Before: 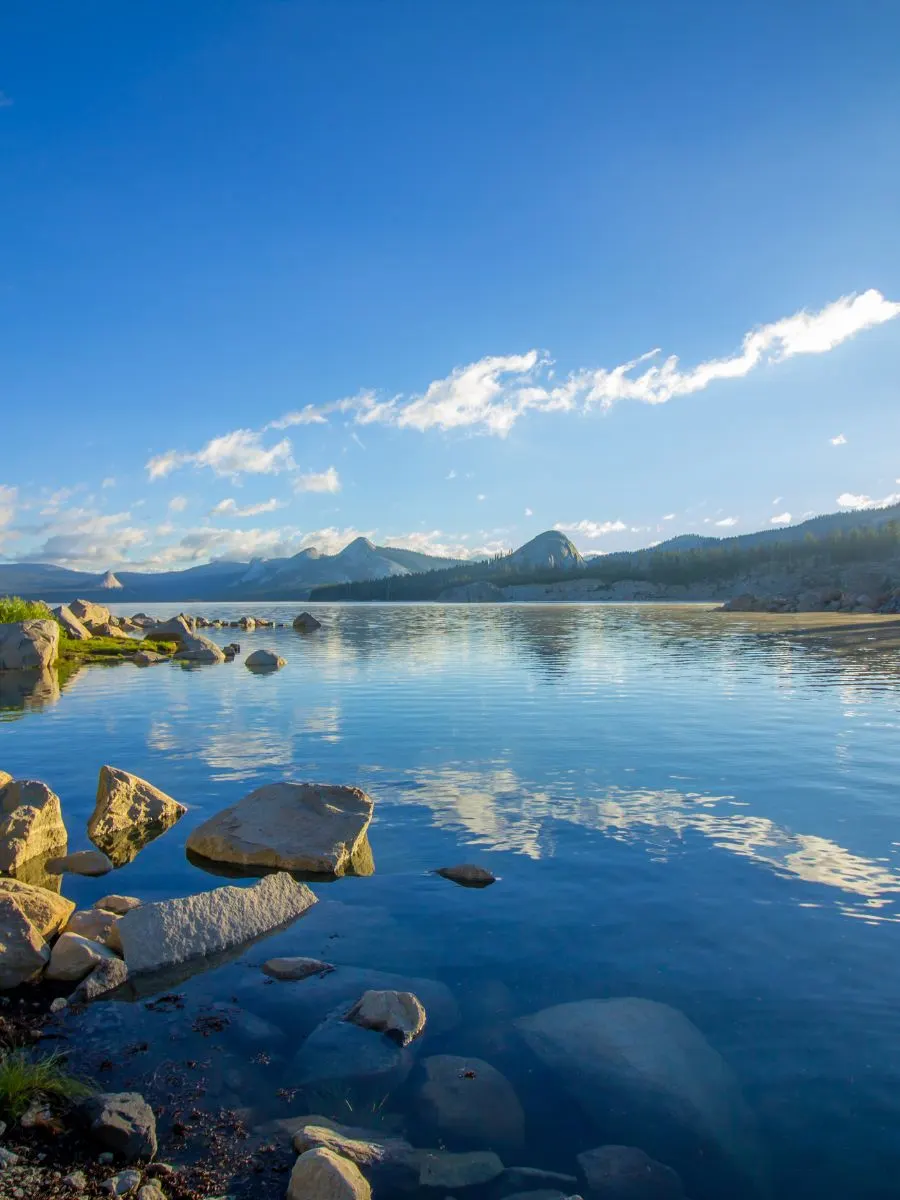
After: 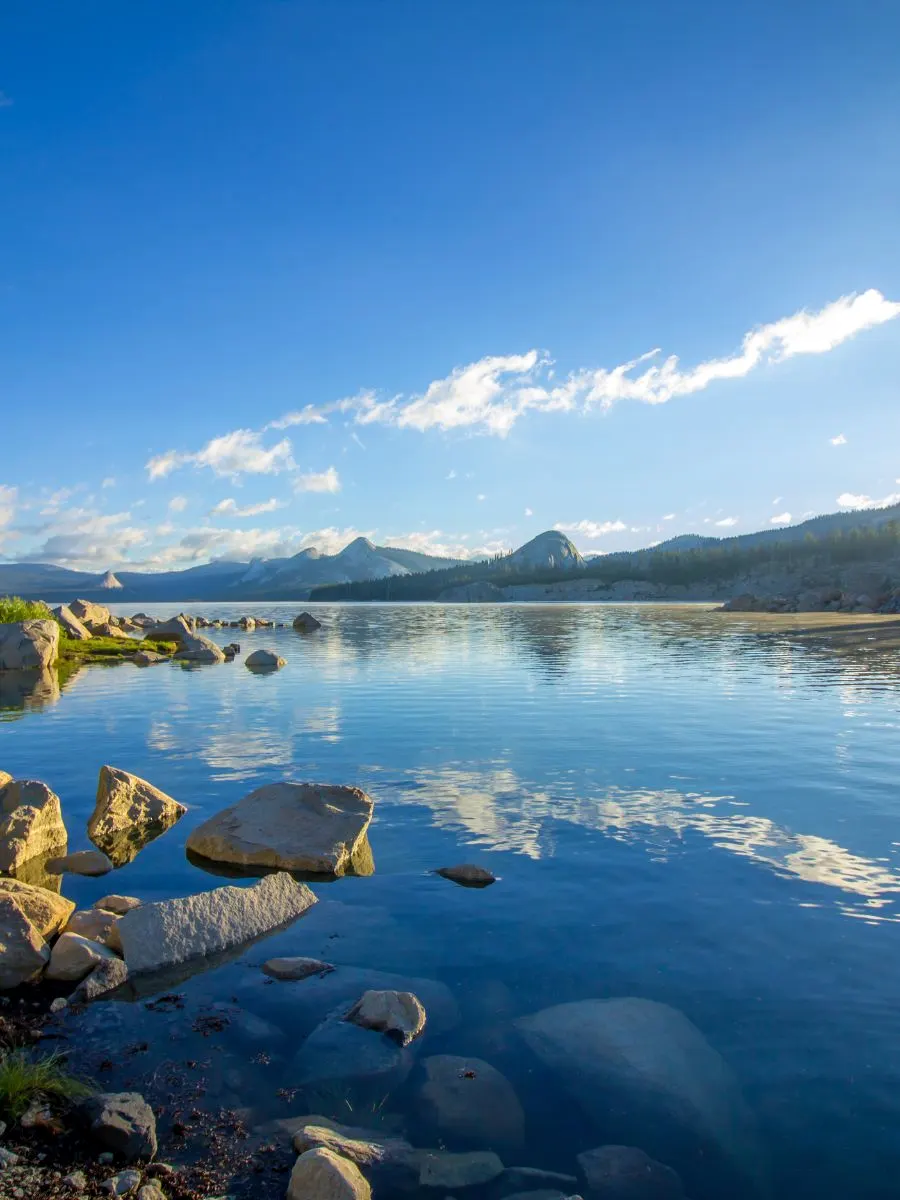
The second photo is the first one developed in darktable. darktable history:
contrast equalizer: y [[0.5, 0.488, 0.462, 0.461, 0.491, 0.5], [0.5 ×6], [0.5 ×6], [0 ×6], [0 ×6]], mix -0.283
shadows and highlights: shadows -1.21, highlights 38.92
